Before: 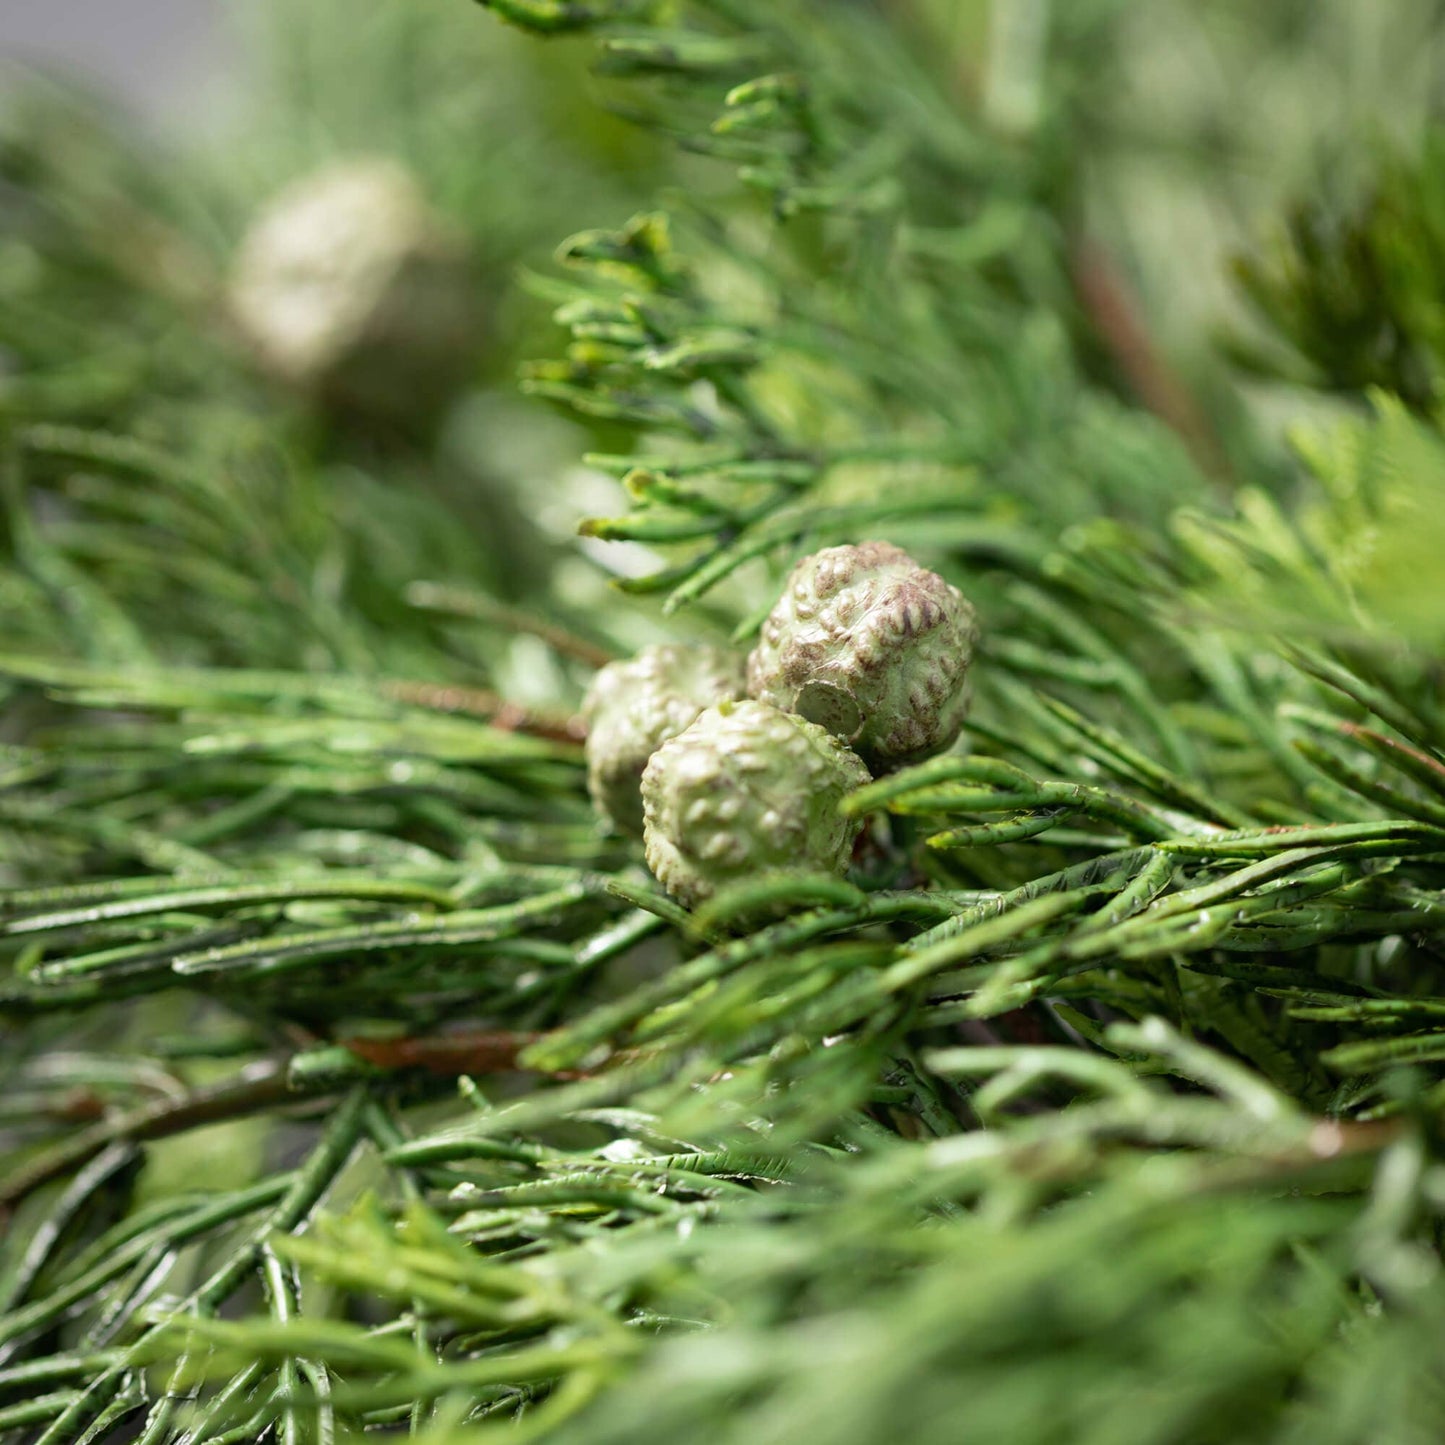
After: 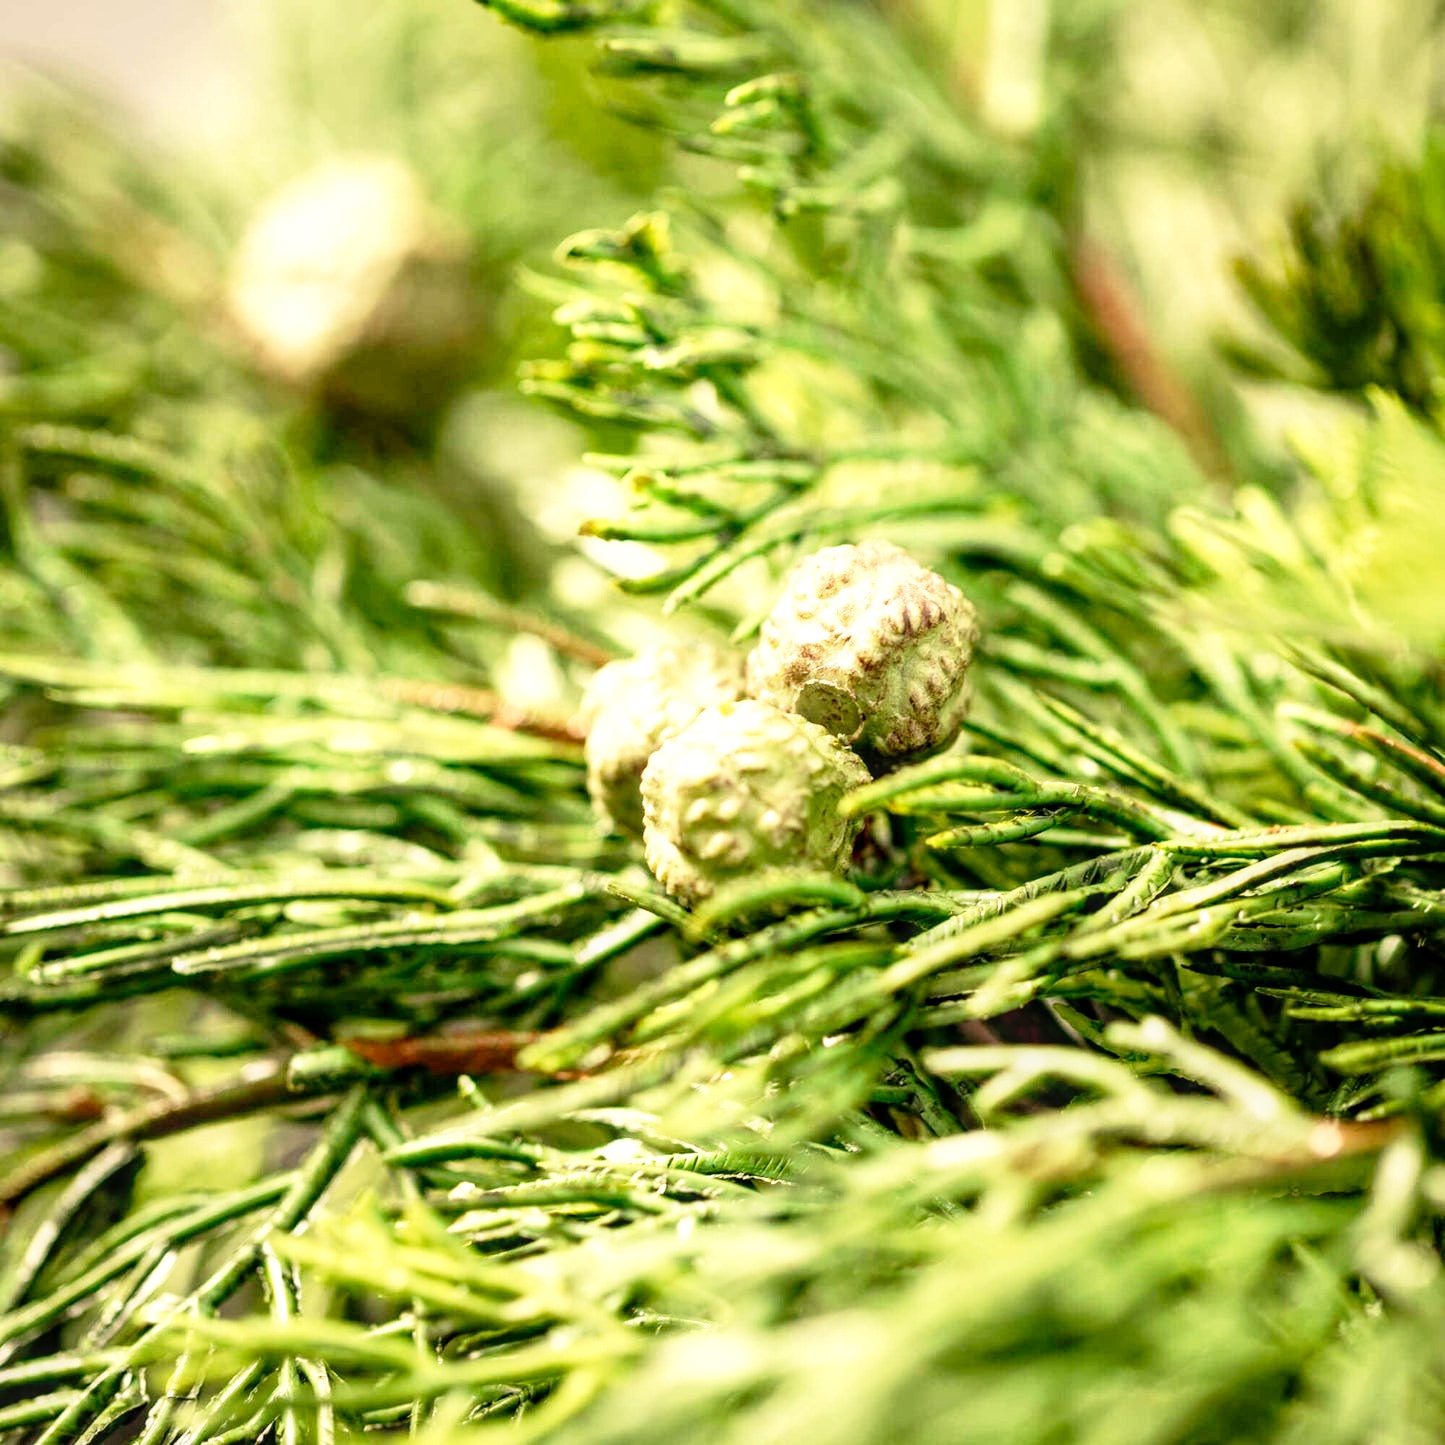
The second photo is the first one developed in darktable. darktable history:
base curve: curves: ch0 [(0, 0) (0.012, 0.01) (0.073, 0.168) (0.31, 0.711) (0.645, 0.957) (1, 1)], preserve colors none
white balance: red 1.138, green 0.996, blue 0.812
local contrast: detail 130%
